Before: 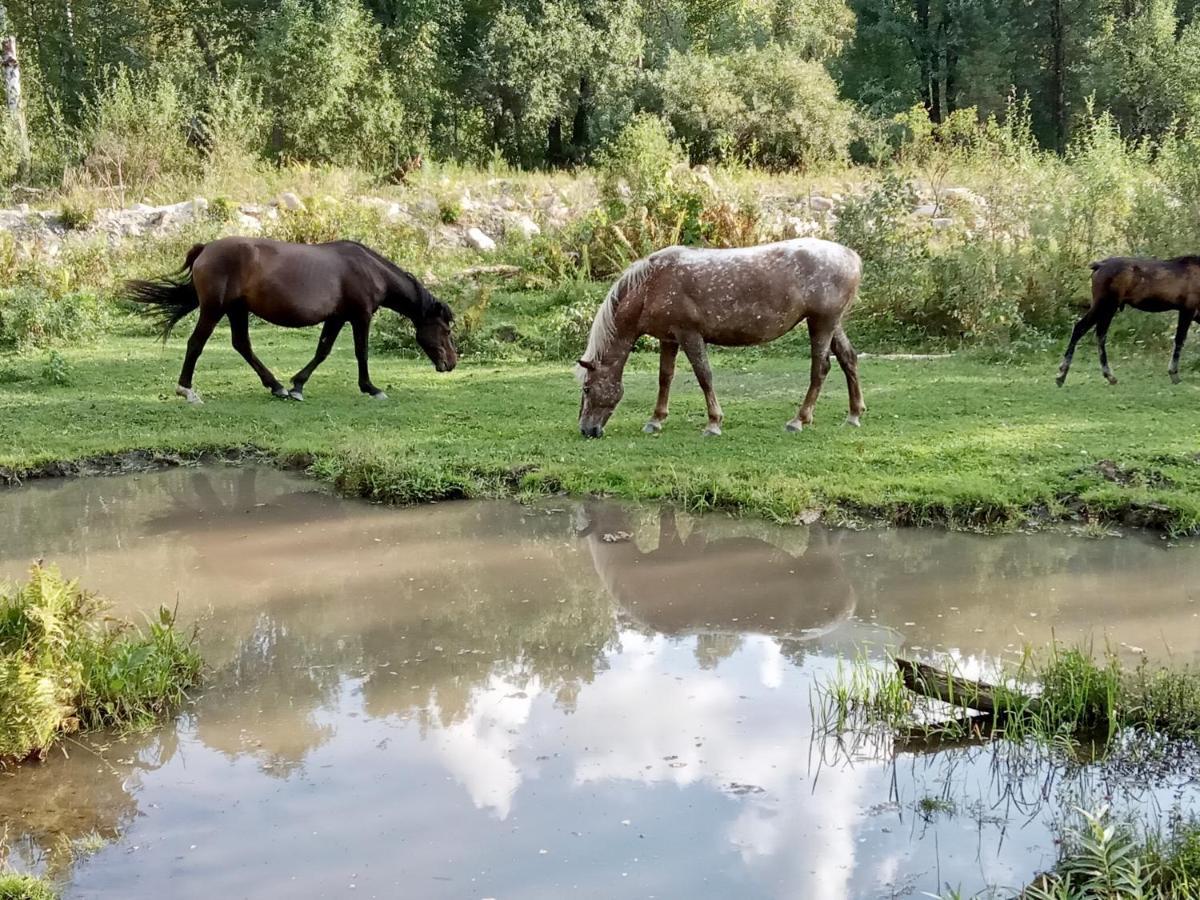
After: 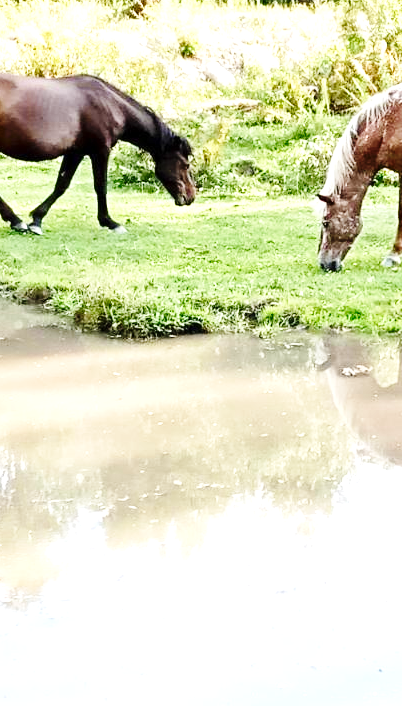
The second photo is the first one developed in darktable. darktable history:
exposure: exposure 1.25 EV, compensate exposure bias true, compensate highlight preservation false
crop and rotate: left 21.77%, top 18.528%, right 44.676%, bottom 2.997%
base curve: curves: ch0 [(0, 0) (0.036, 0.025) (0.121, 0.166) (0.206, 0.329) (0.605, 0.79) (1, 1)], preserve colors none
